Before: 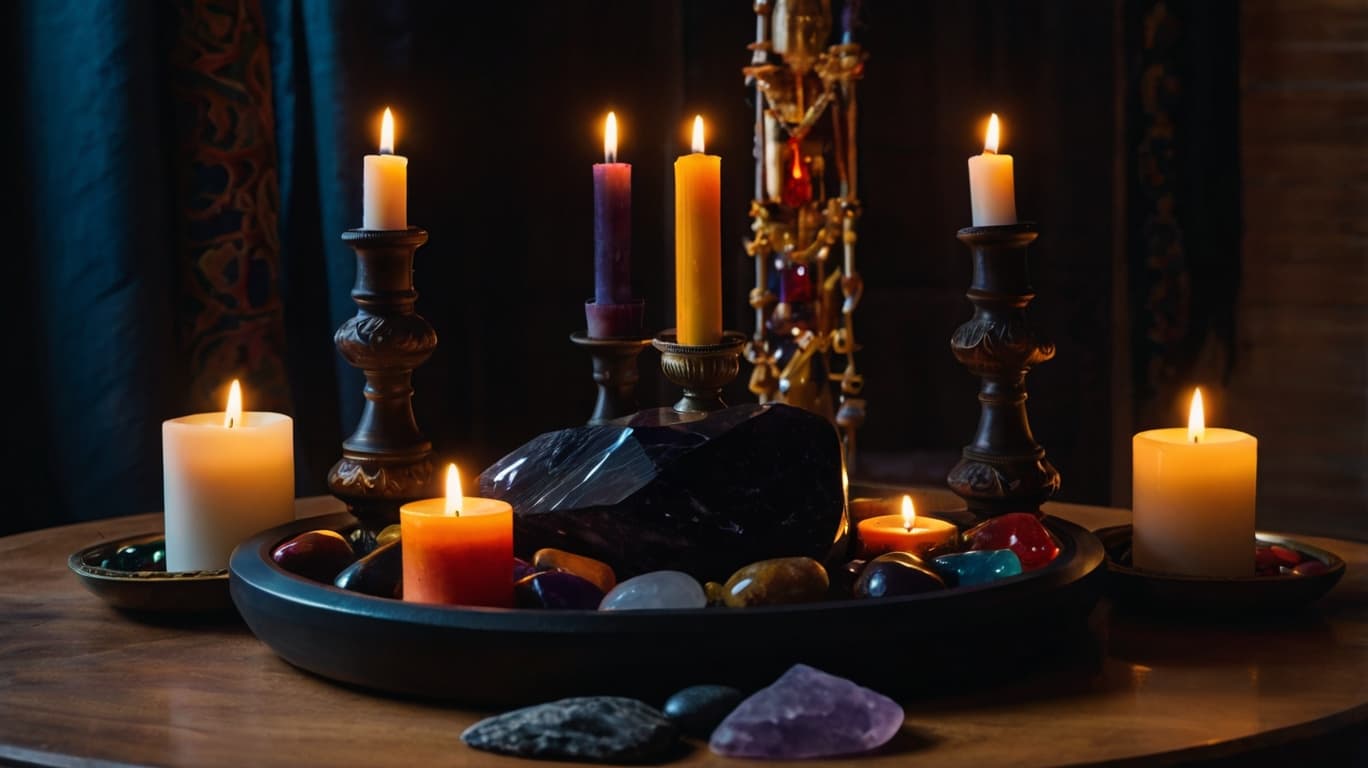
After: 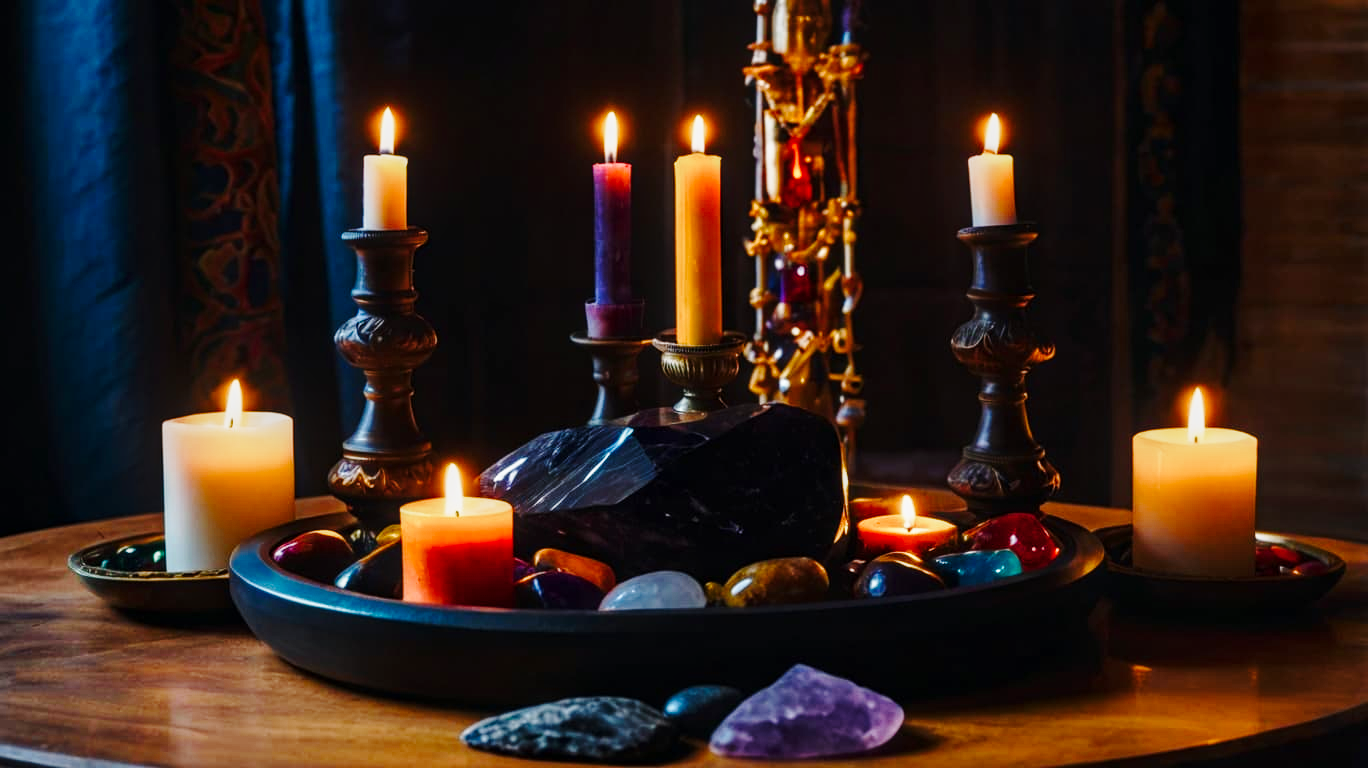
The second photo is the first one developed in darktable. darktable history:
base curve: curves: ch0 [(0, 0) (0.028, 0.03) (0.121, 0.232) (0.46, 0.748) (0.859, 0.968) (1, 1)], preserve colors none
local contrast: on, module defaults
color balance rgb: perceptual saturation grading › global saturation 20%, perceptual saturation grading › highlights -50%, perceptual saturation grading › shadows 30%
